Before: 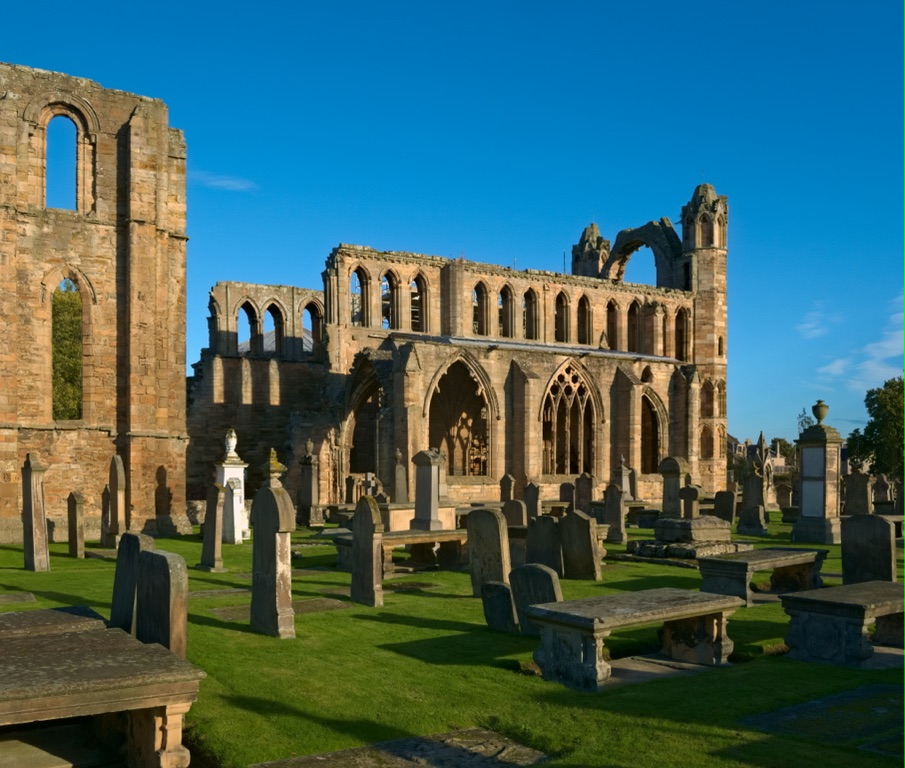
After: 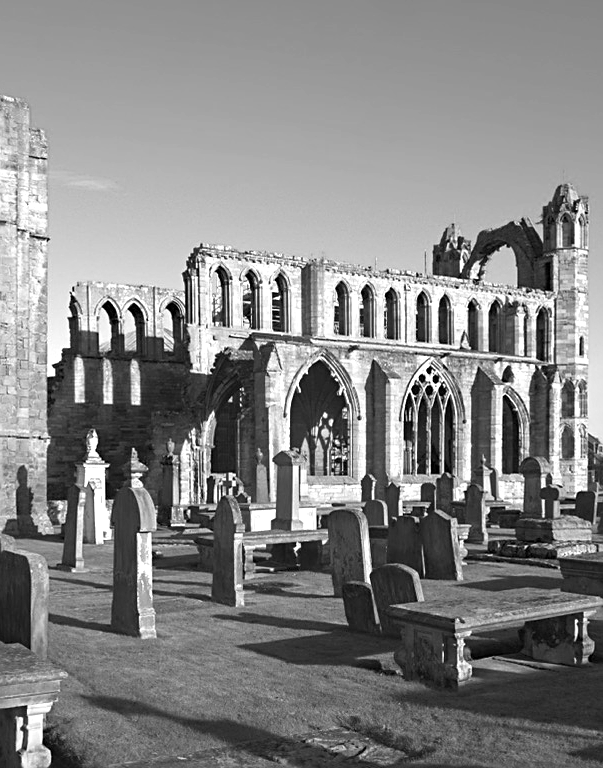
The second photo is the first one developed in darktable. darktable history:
exposure: black level correction 0, exposure 1 EV, compensate exposure bias true, compensate highlight preservation false
monochrome: on, module defaults
sharpen: on, module defaults
crop: left 15.419%, right 17.914%
